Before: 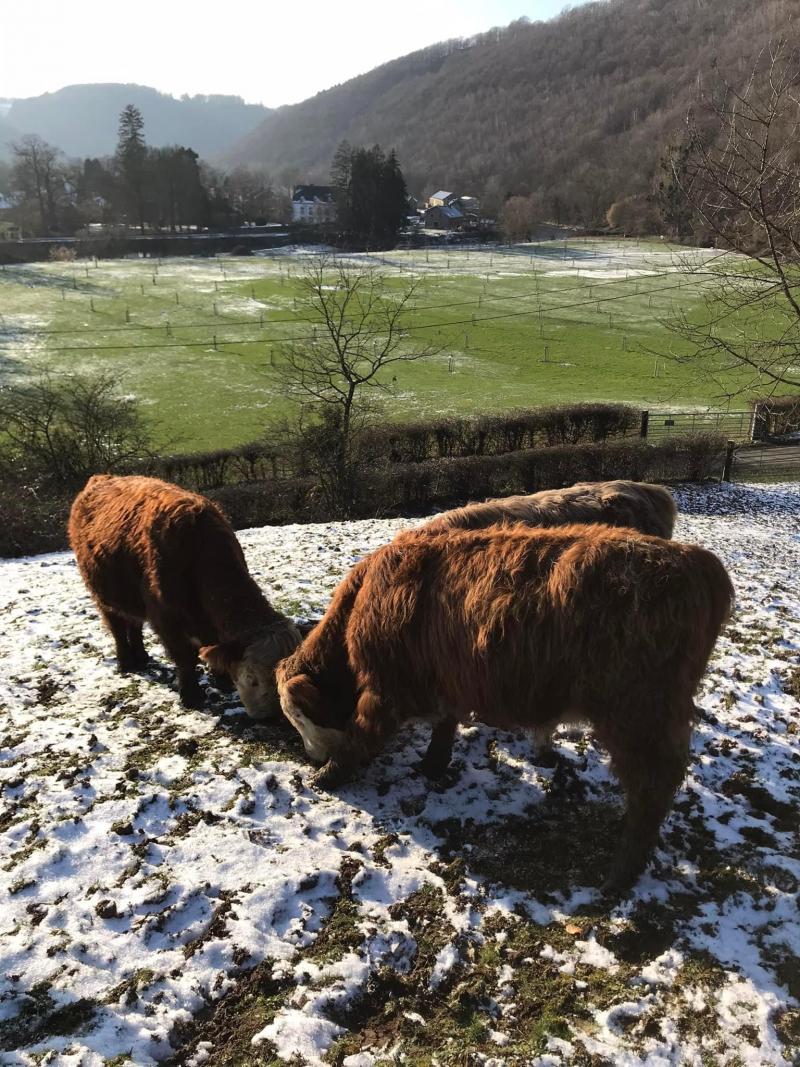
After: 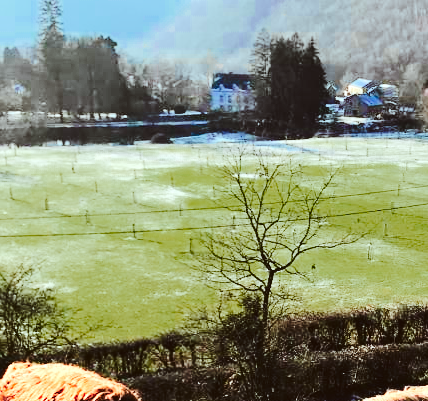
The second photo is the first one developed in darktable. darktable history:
color correction: highlights a* -5.05, highlights b* -3.08, shadows a* 3.84, shadows b* 4.28
crop: left 10.212%, top 10.54%, right 36.24%, bottom 51.803%
exposure: exposure 0.949 EV, compensate exposure bias true, compensate highlight preservation false
base curve: curves: ch0 [(0, 0) (0.032, 0.025) (0.121, 0.166) (0.206, 0.329) (0.605, 0.79) (1, 1)]
color zones: curves: ch0 [(0, 0.553) (0.123, 0.58) (0.23, 0.419) (0.468, 0.155) (0.605, 0.132) (0.723, 0.063) (0.833, 0.172) (0.921, 0.468)]; ch1 [(0.025, 0.645) (0.229, 0.584) (0.326, 0.551) (0.537, 0.446) (0.599, 0.911) (0.708, 1) (0.805, 0.944)]; ch2 [(0.086, 0.468) (0.254, 0.464) (0.638, 0.564) (0.702, 0.592) (0.768, 0.564)]
tone curve: curves: ch0 [(0, 0) (0.003, 0.031) (0.011, 0.033) (0.025, 0.036) (0.044, 0.045) (0.069, 0.06) (0.1, 0.079) (0.136, 0.109) (0.177, 0.15) (0.224, 0.192) (0.277, 0.262) (0.335, 0.347) (0.399, 0.433) (0.468, 0.528) (0.543, 0.624) (0.623, 0.705) (0.709, 0.788) (0.801, 0.865) (0.898, 0.933) (1, 1)], preserve colors none
tone equalizer: -8 EV -0.746 EV, -7 EV -0.729 EV, -6 EV -0.565 EV, -5 EV -0.416 EV, -3 EV 0.394 EV, -2 EV 0.6 EV, -1 EV 0.69 EV, +0 EV 0.766 EV, edges refinement/feathering 500, mask exposure compensation -1.57 EV, preserve details no
